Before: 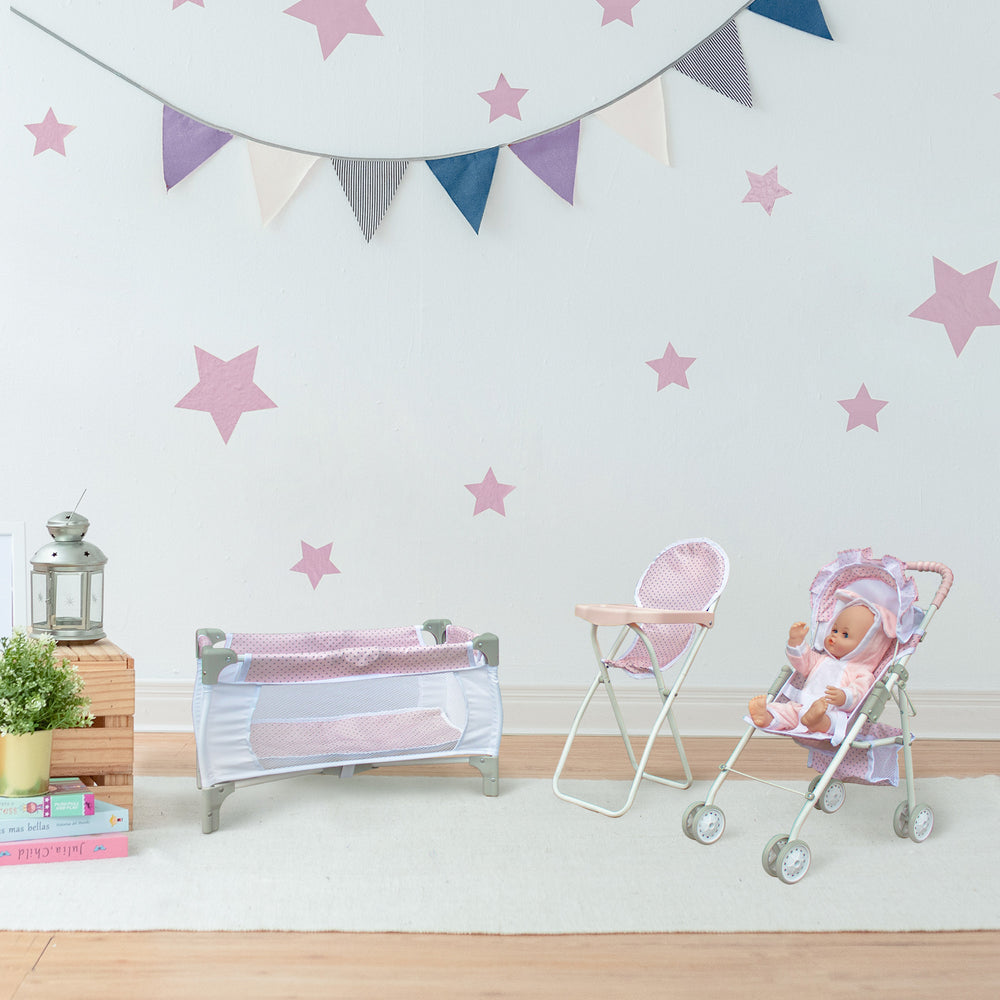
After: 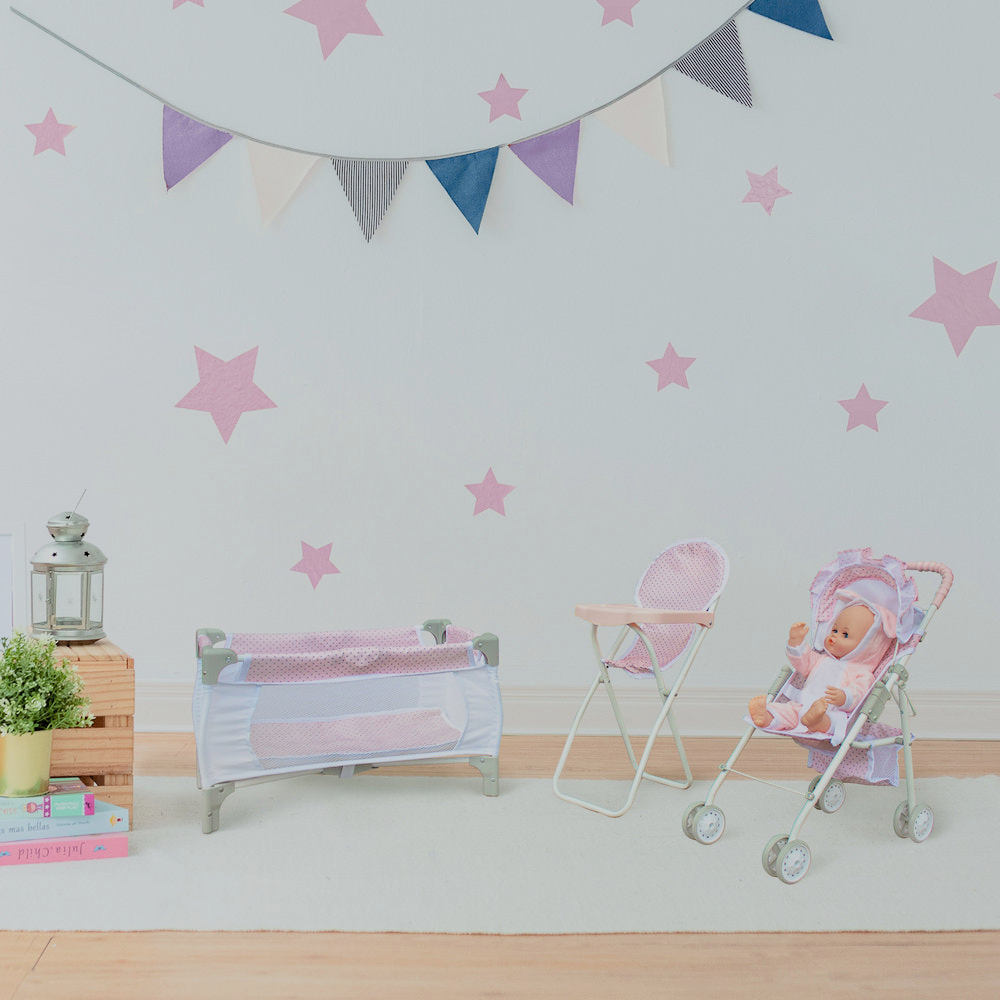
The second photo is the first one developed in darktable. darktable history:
filmic rgb: black relative exposure -4.5 EV, white relative exposure 4.8 EV, threshold 3 EV, hardness 2.35, latitude 36.27%, contrast 1.046, highlights saturation mix 0.824%, shadows ↔ highlights balance 1.19%, color science v5 (2021), contrast in shadows safe, contrast in highlights safe, enable highlight reconstruction true
